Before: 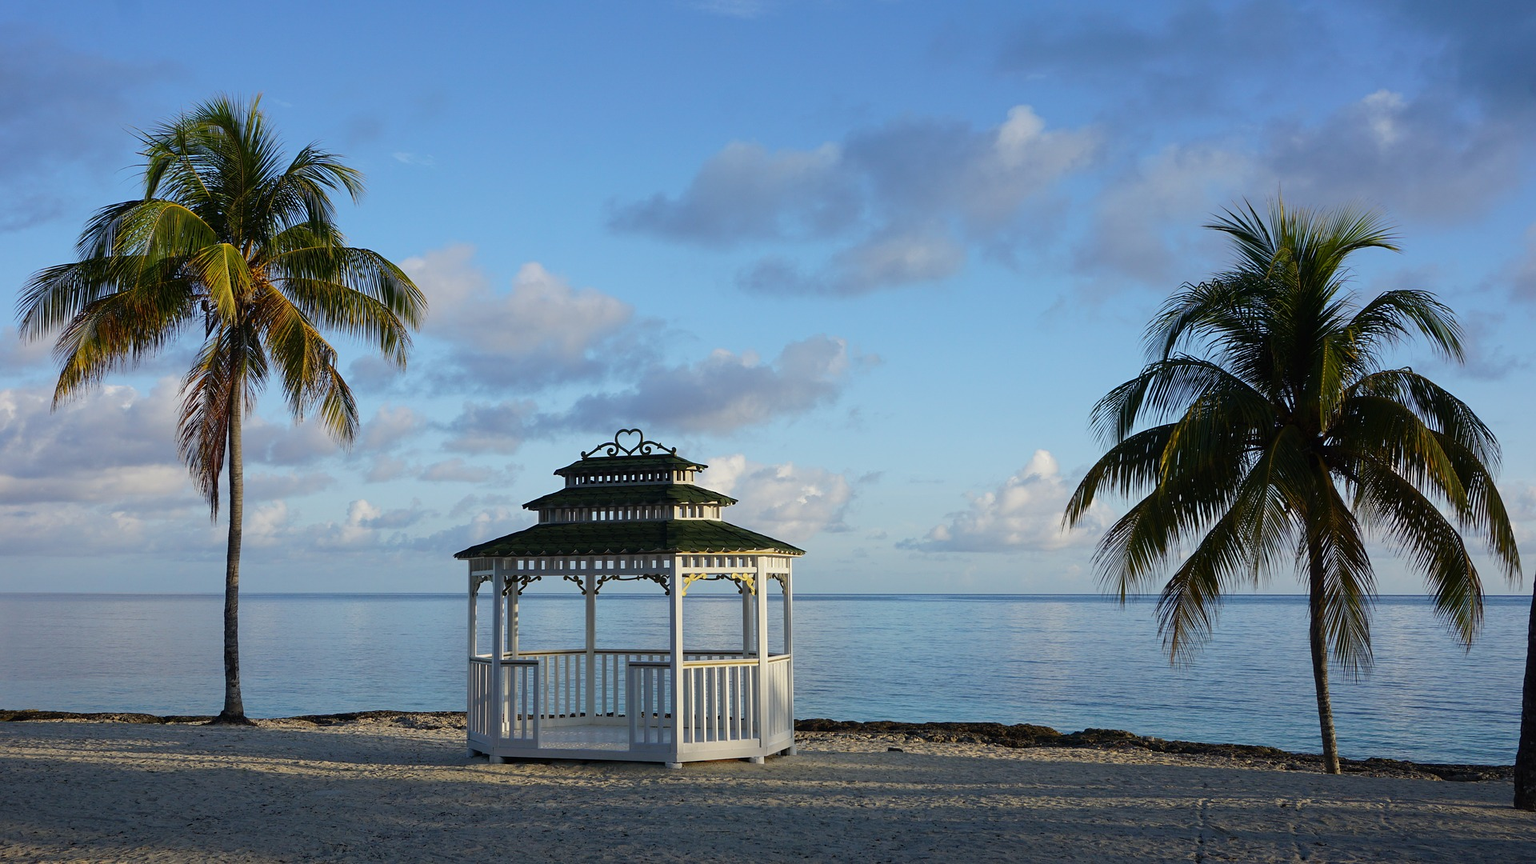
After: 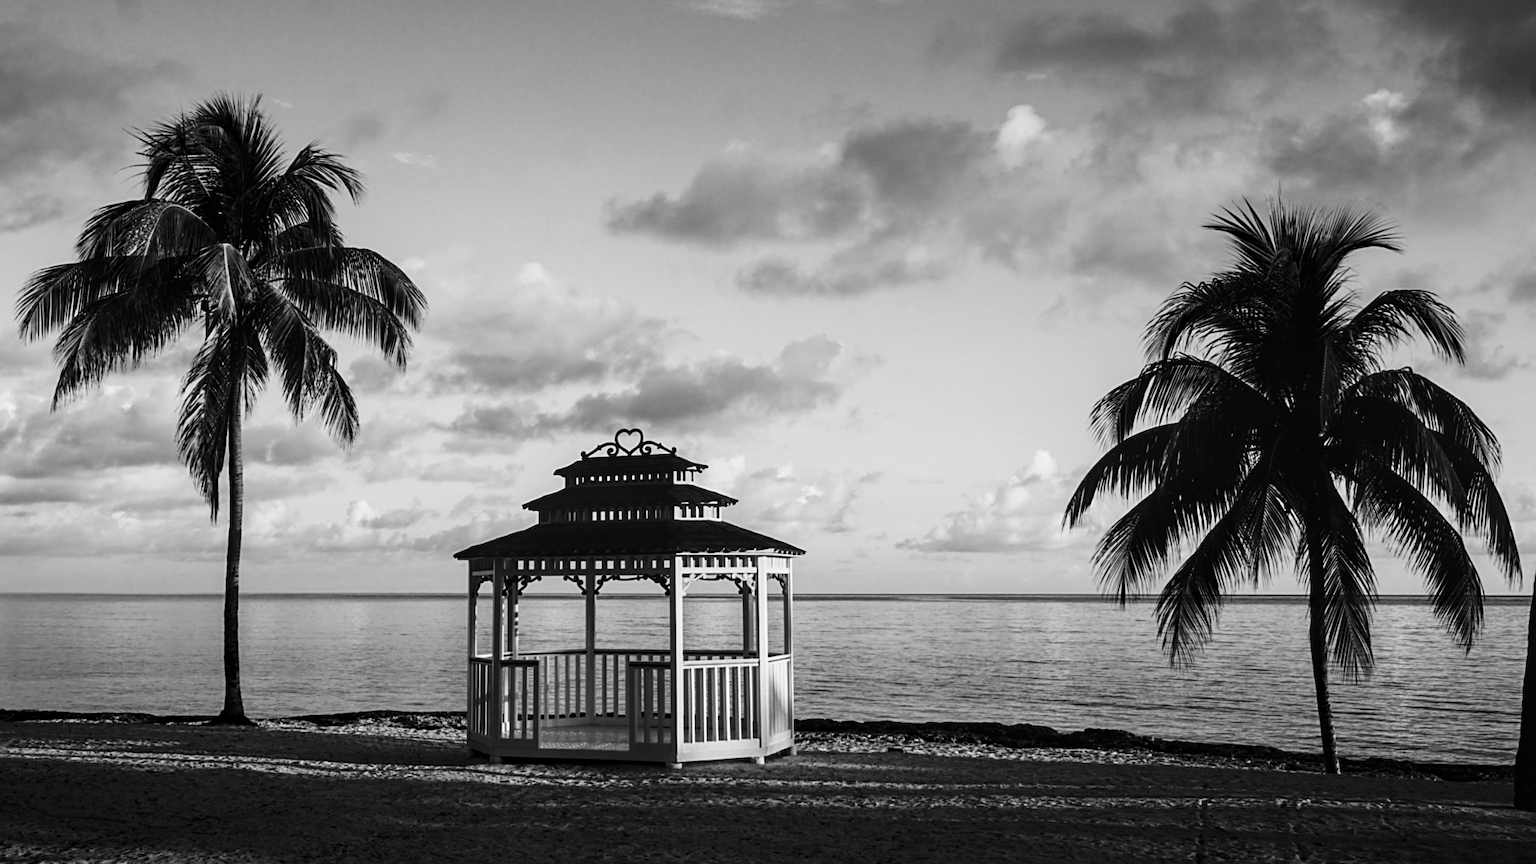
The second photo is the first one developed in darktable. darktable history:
contrast brightness saturation: contrast 0.2, brightness -0.11, saturation 0.1
sharpen: on, module defaults
local contrast: on, module defaults
lowpass: radius 0.76, contrast 1.56, saturation 0, unbound 0
